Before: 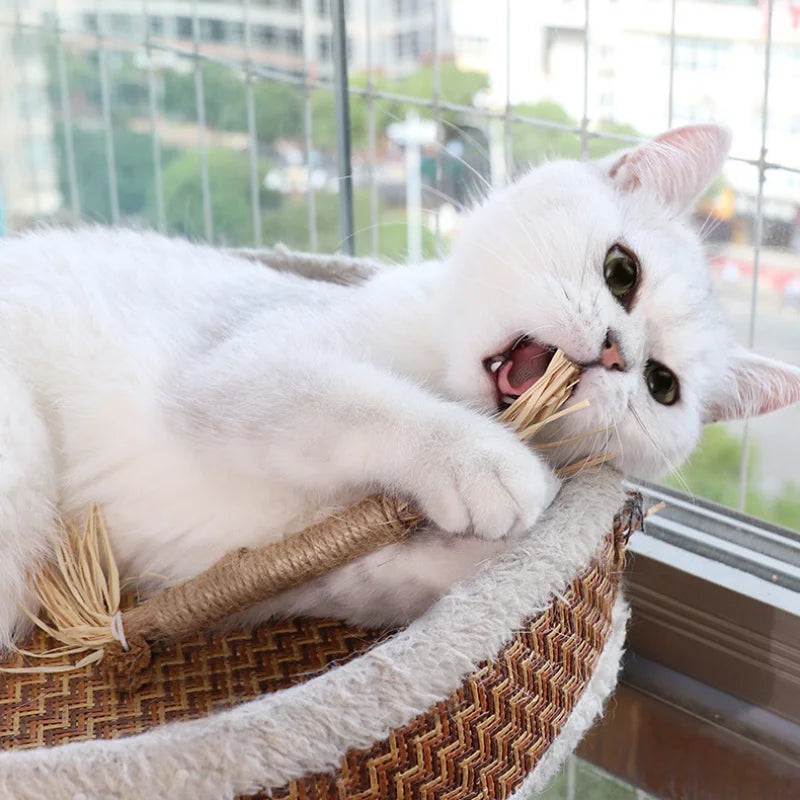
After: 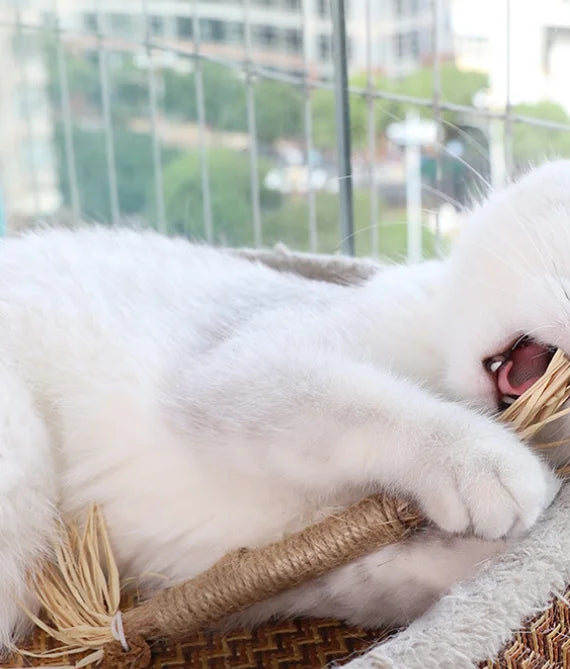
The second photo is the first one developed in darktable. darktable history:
crop: right 28.703%, bottom 16.363%
